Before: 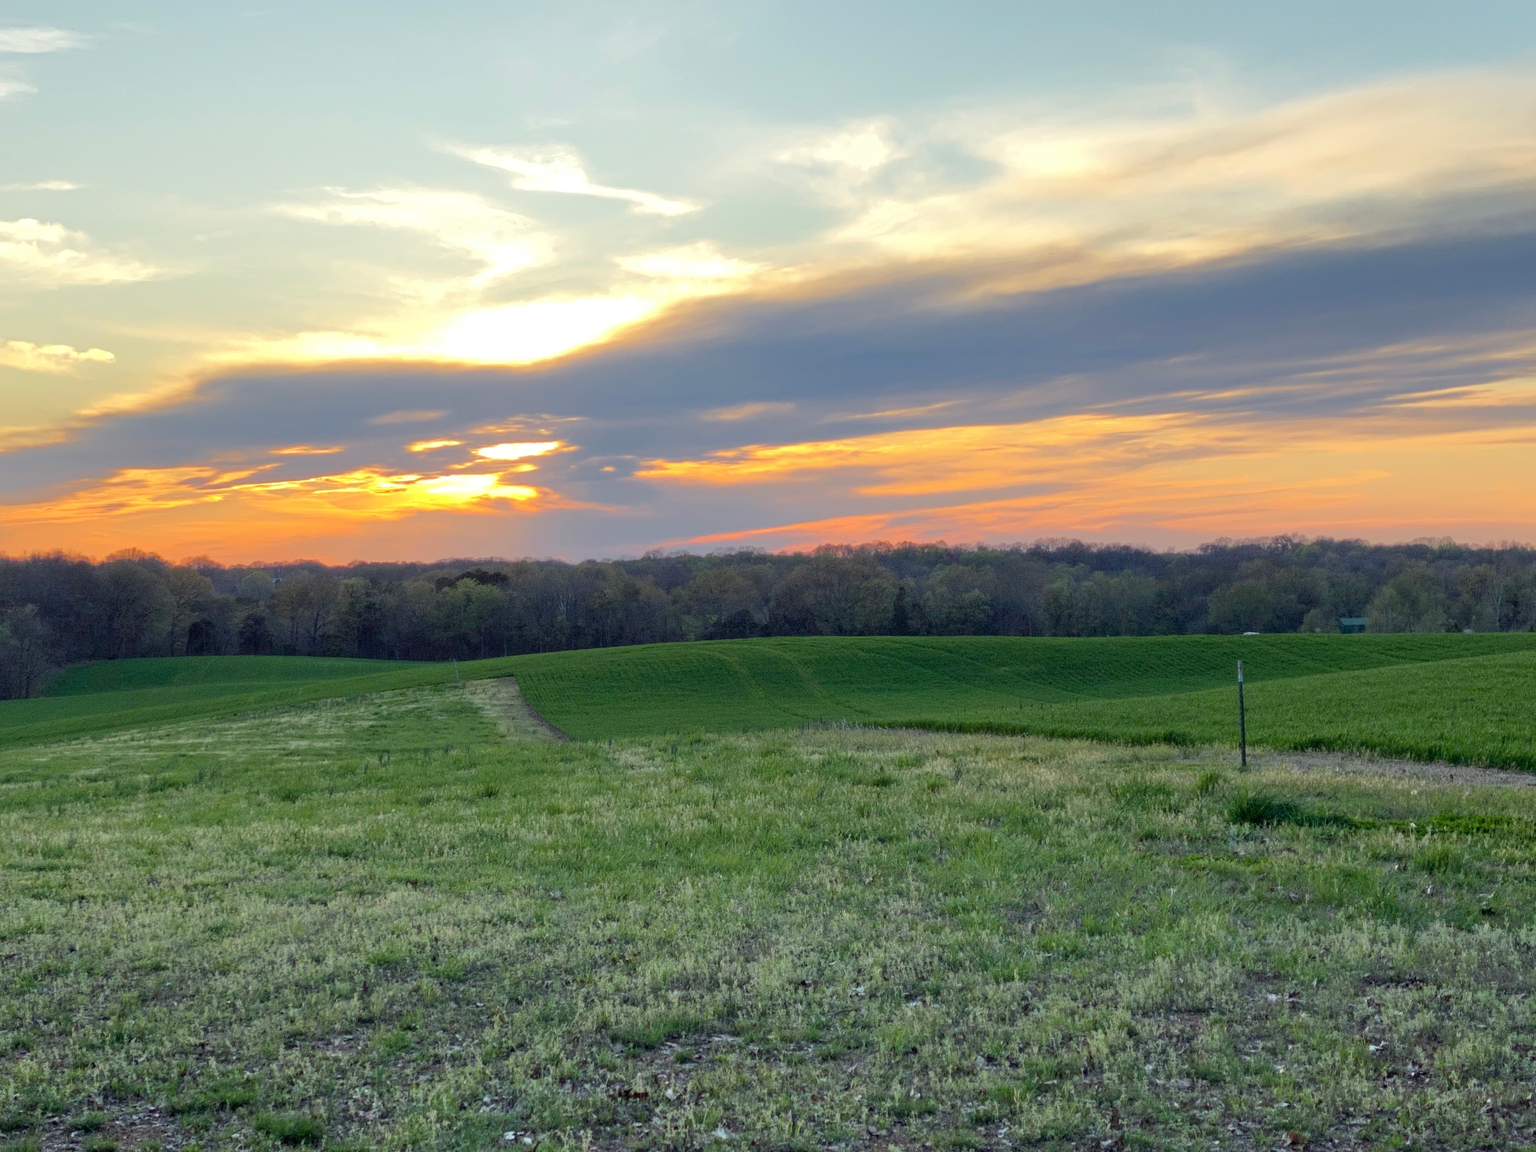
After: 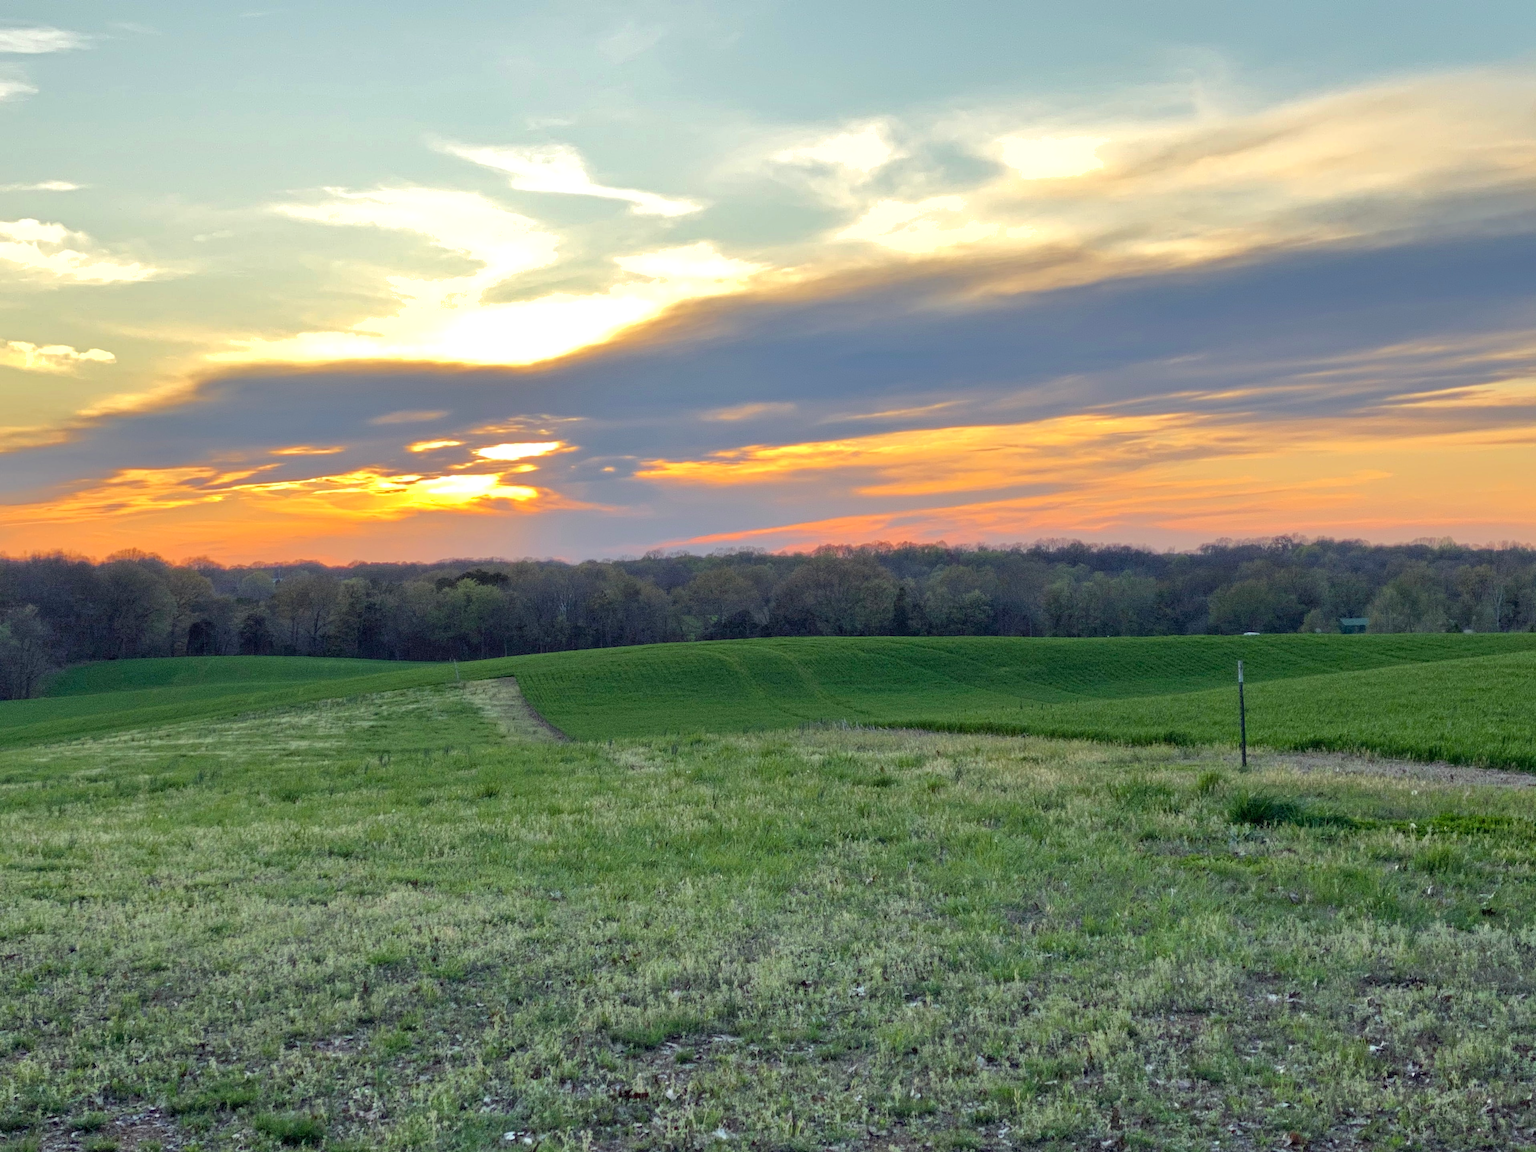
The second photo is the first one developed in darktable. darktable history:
shadows and highlights: shadows 32.83, highlights -47.7, soften with gaussian
levels: levels [0, 0.476, 0.951]
